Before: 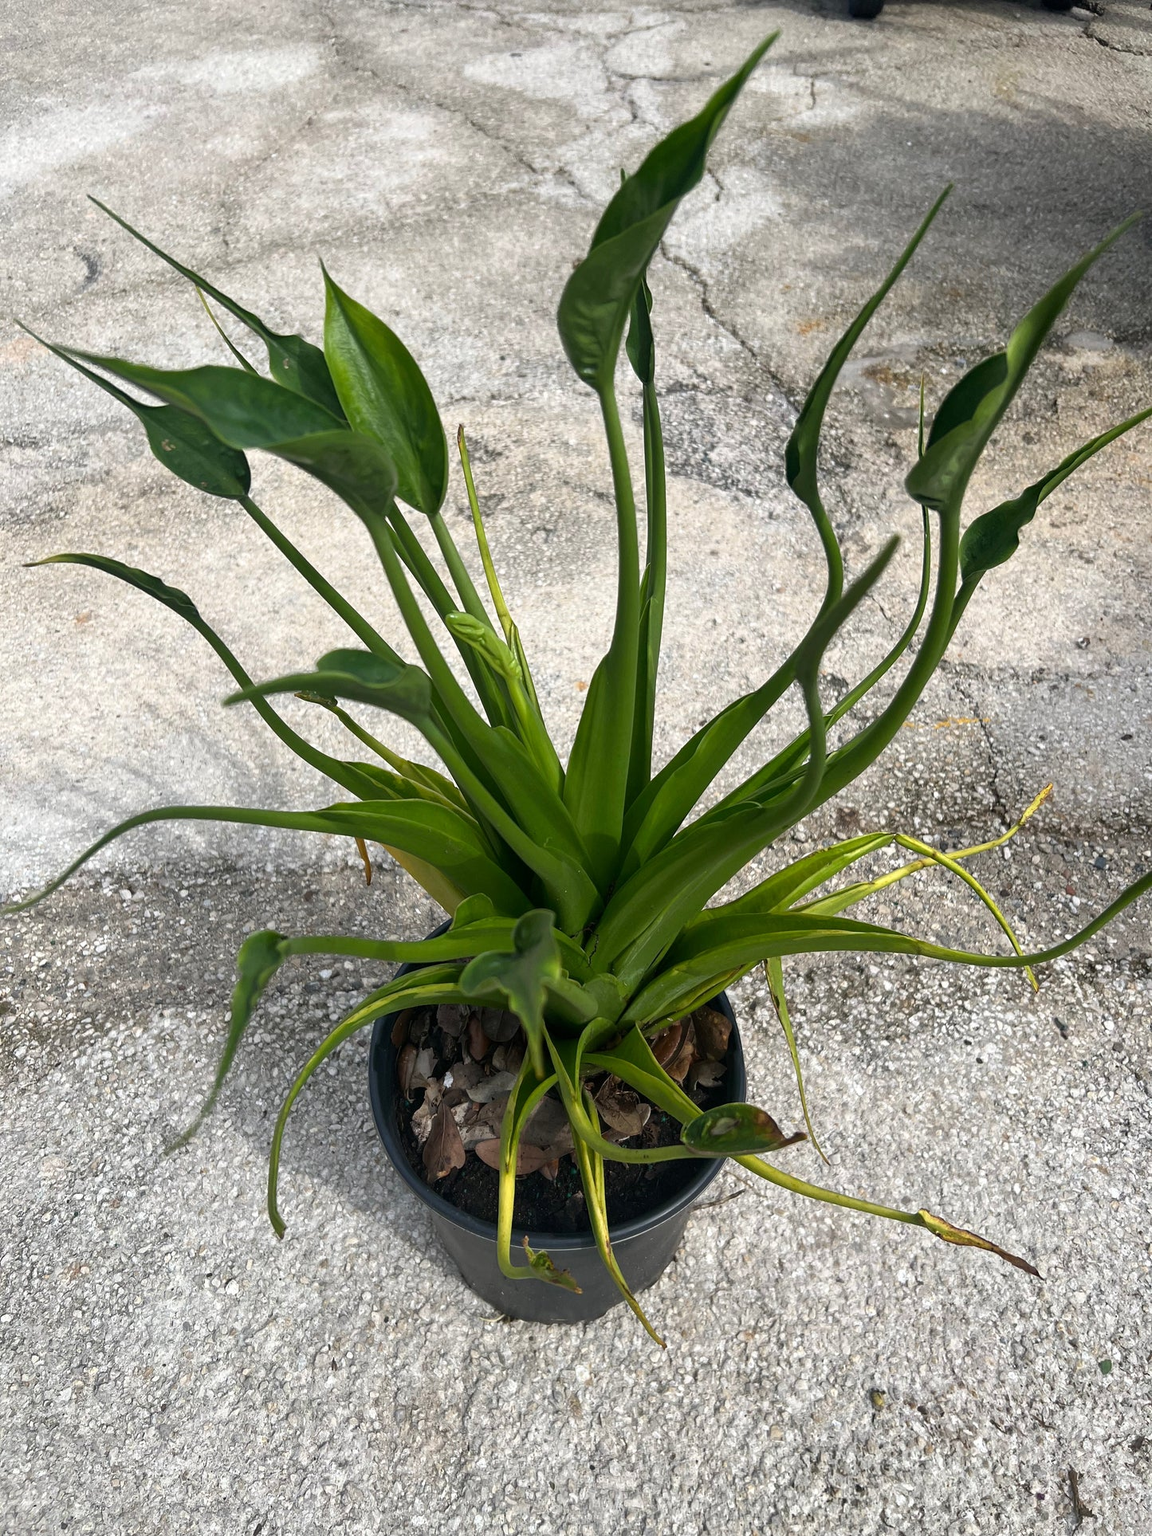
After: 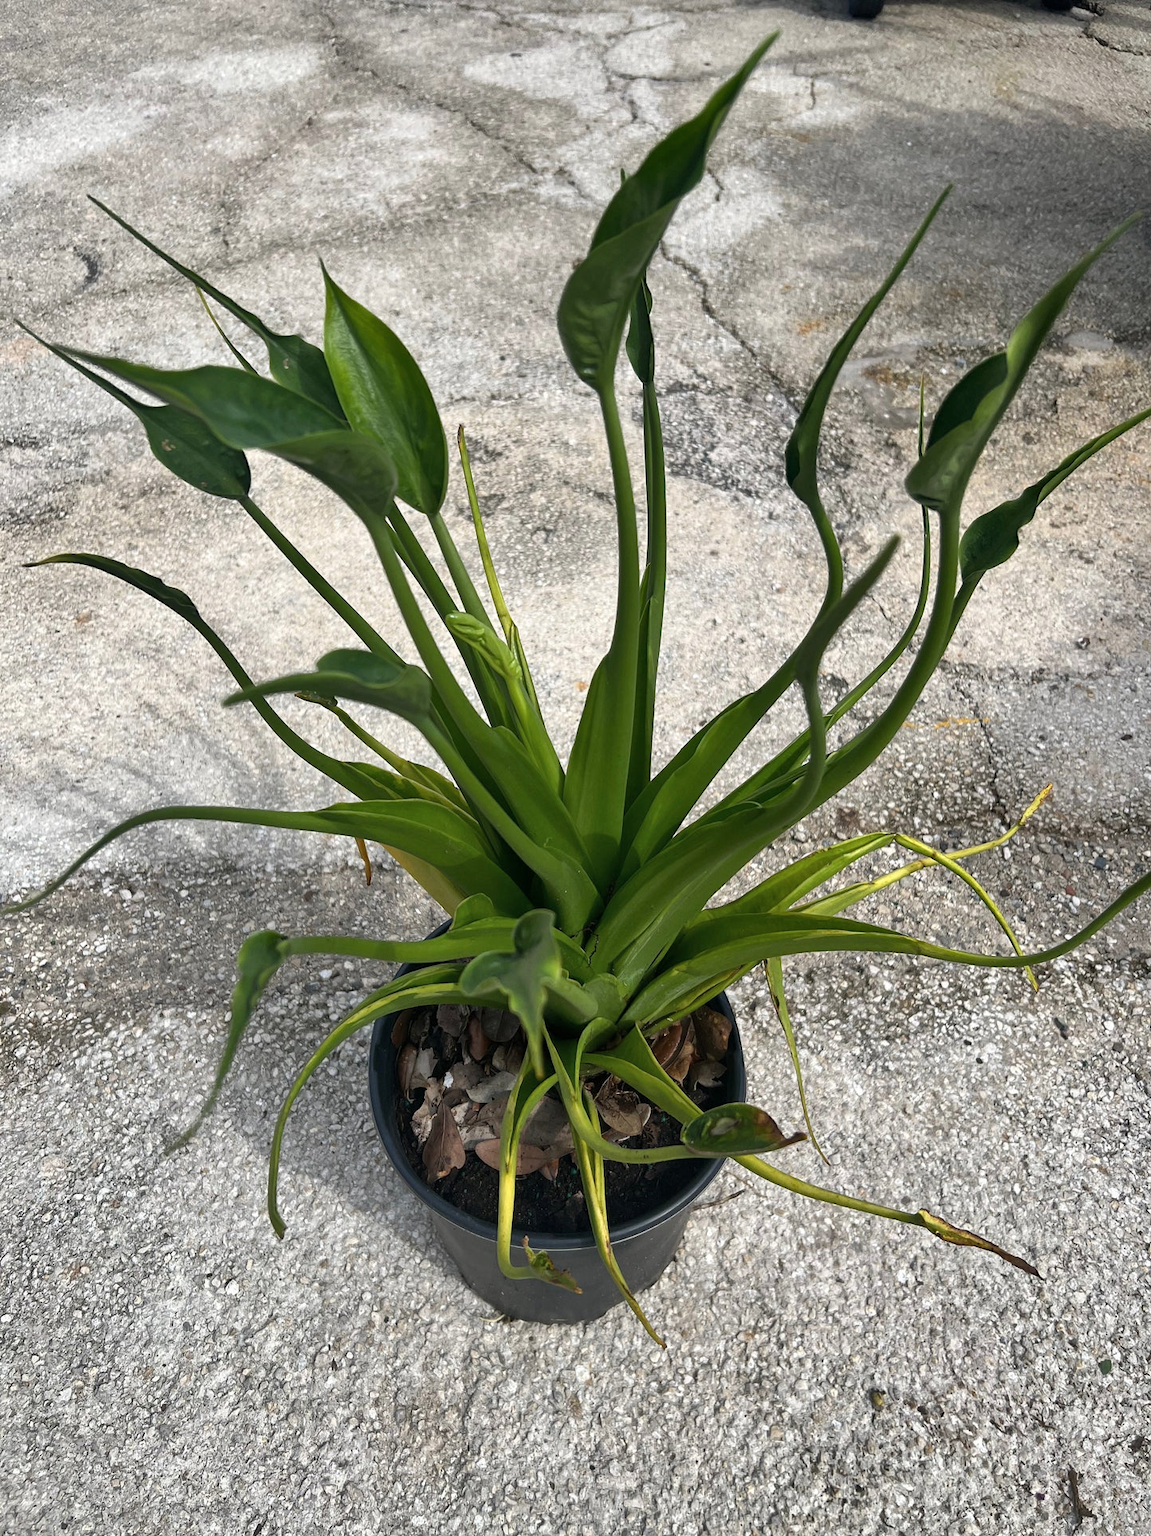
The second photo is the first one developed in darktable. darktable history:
shadows and highlights: highlights color adjustment 0%, low approximation 0.01, soften with gaussian
color zones: curves: ch0 [(0.25, 0.5) (0.428, 0.473) (0.75, 0.5)]; ch1 [(0.243, 0.479) (0.398, 0.452) (0.75, 0.5)]
